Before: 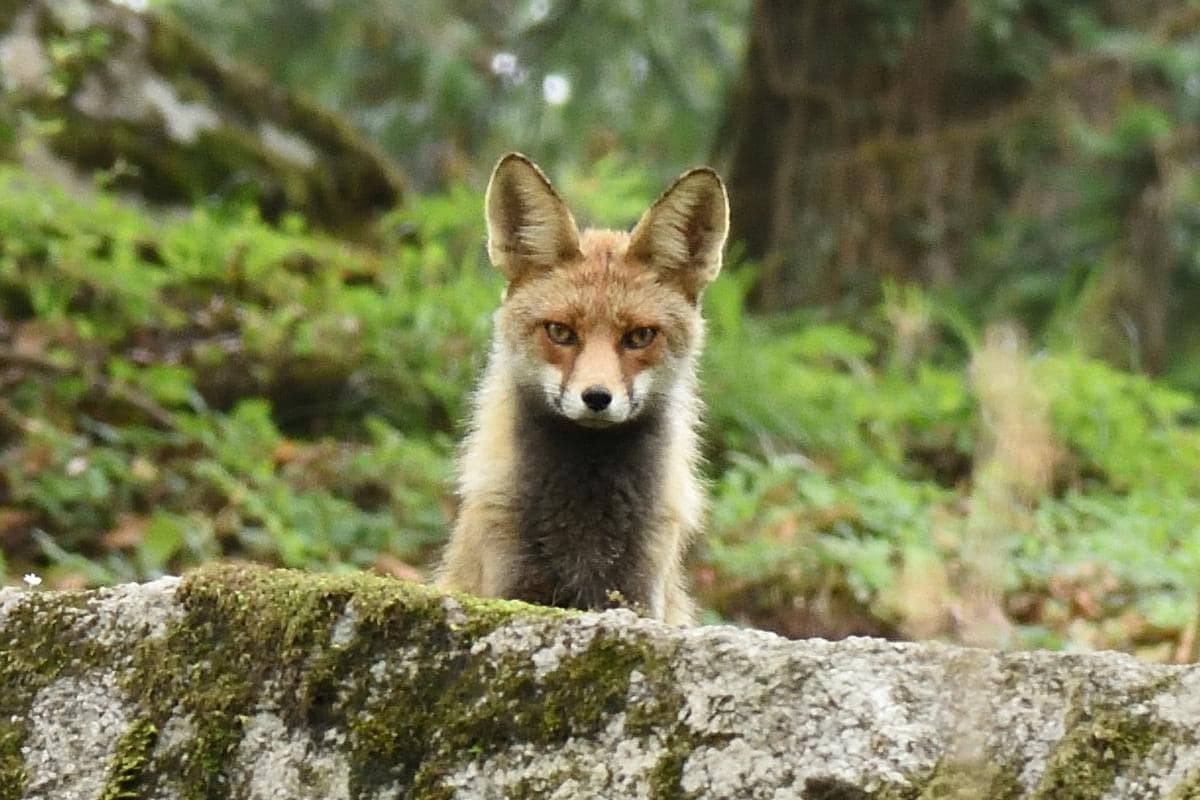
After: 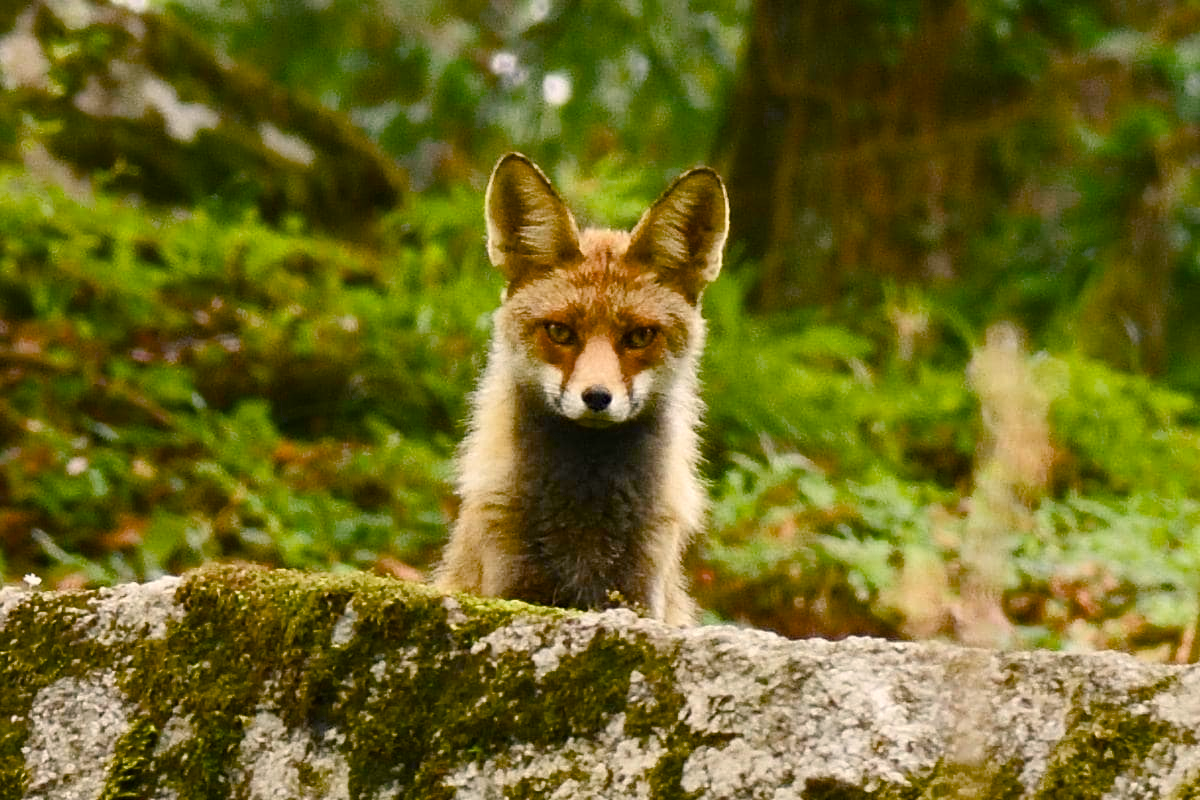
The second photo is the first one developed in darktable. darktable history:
color balance rgb: highlights gain › chroma 2.973%, highlights gain › hue 60.24°, perceptual saturation grading › global saturation 56.218%, perceptual saturation grading › highlights -50.276%, perceptual saturation grading › mid-tones 39.674%, perceptual saturation grading › shadows 30.181%, global vibrance 6.803%, saturation formula JzAzBz (2021)
